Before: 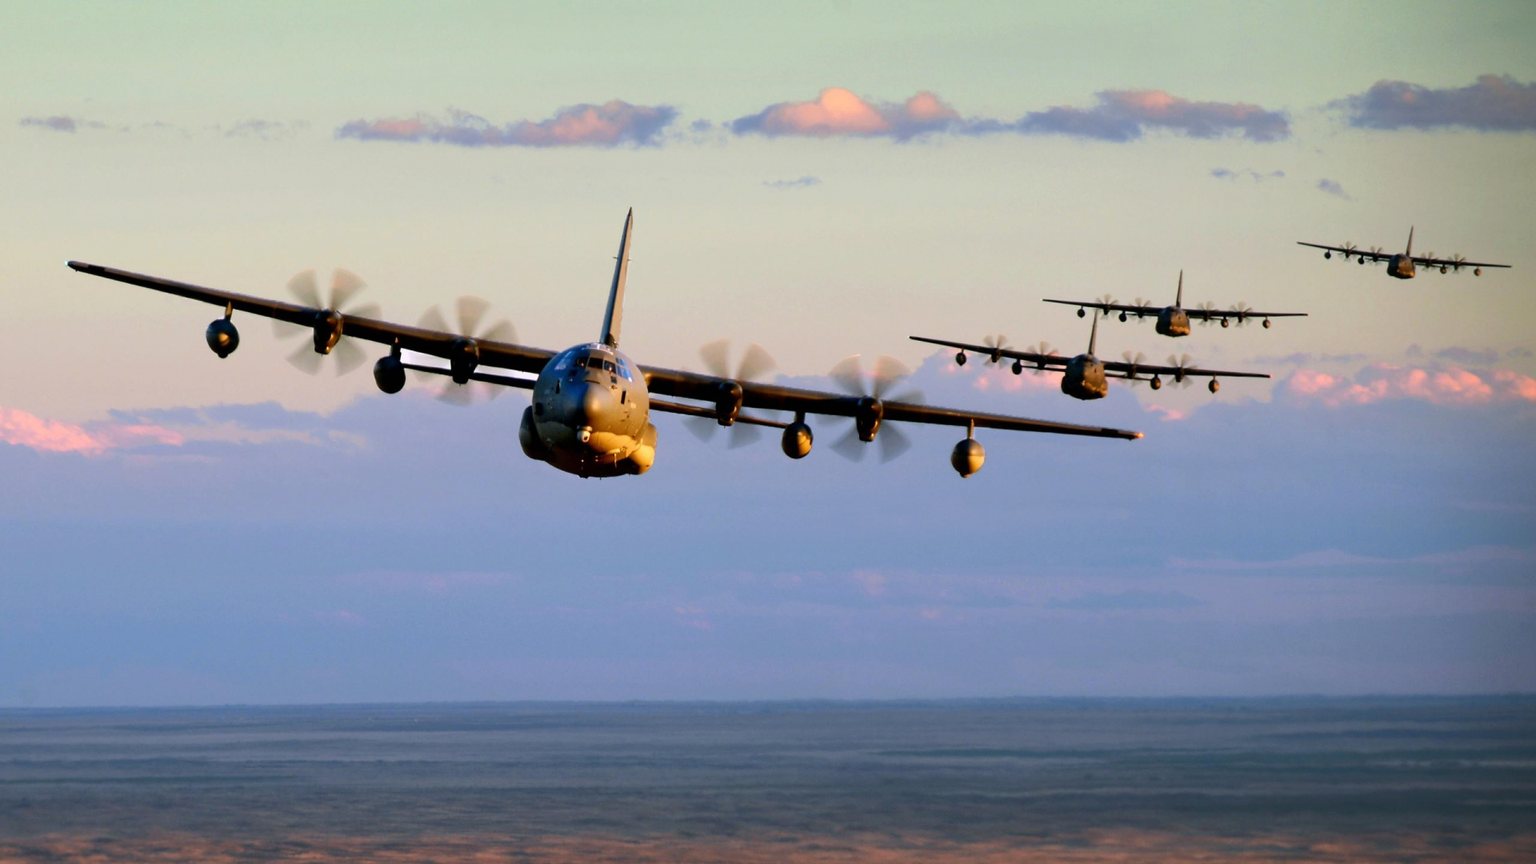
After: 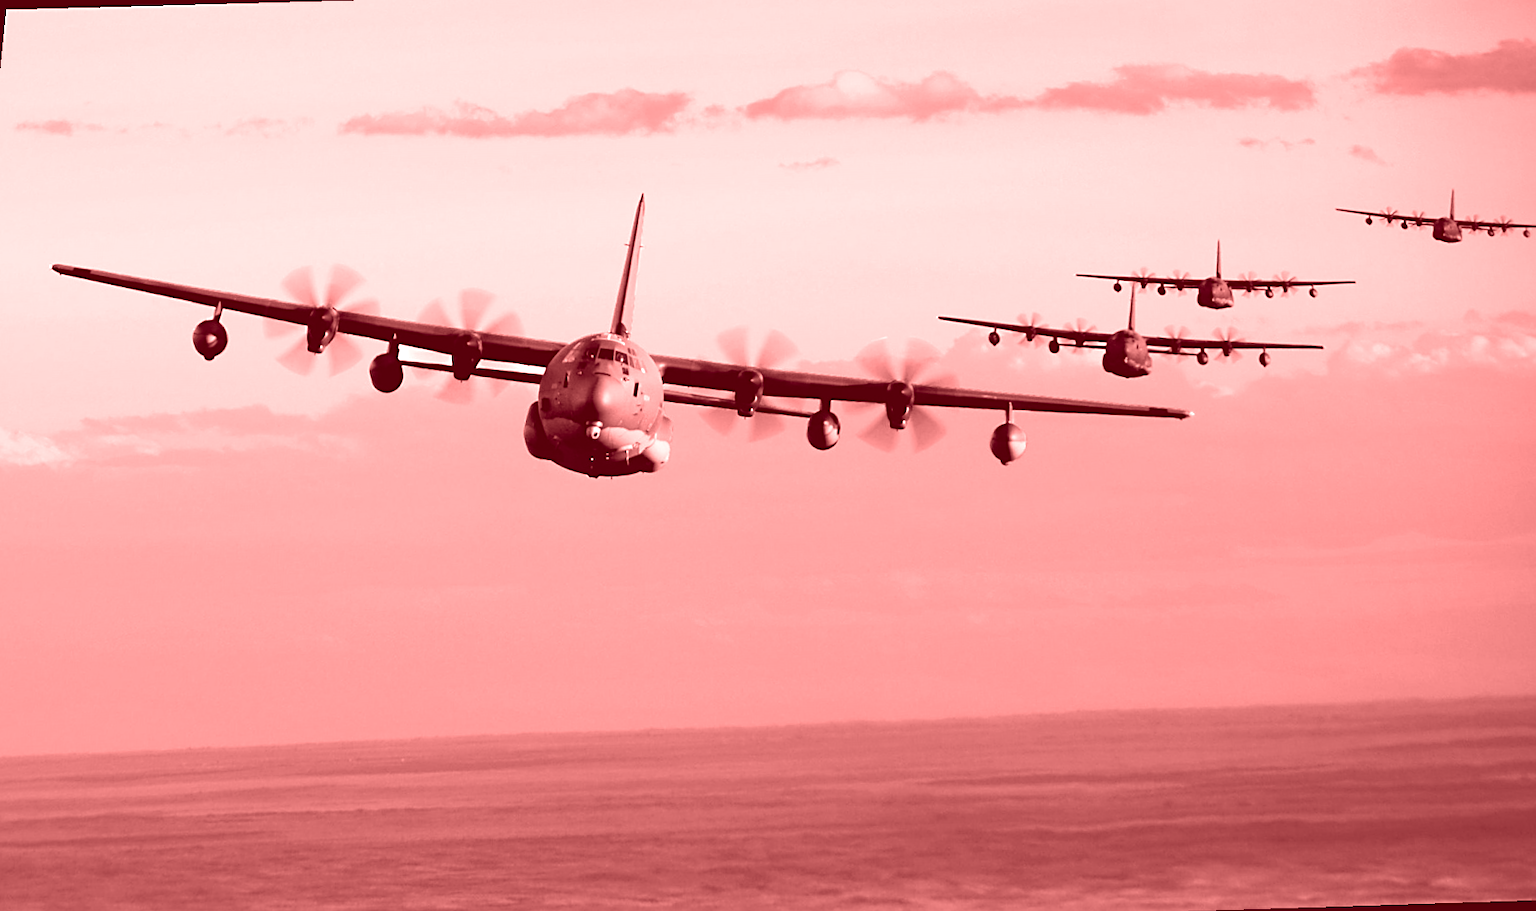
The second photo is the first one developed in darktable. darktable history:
sharpen: on, module defaults
rotate and perspective: rotation -1.68°, lens shift (vertical) -0.146, crop left 0.049, crop right 0.912, crop top 0.032, crop bottom 0.96
colorize: saturation 60%, source mix 100%
exposure: black level correction 0, exposure 0.2 EV, compensate exposure bias true, compensate highlight preservation false
